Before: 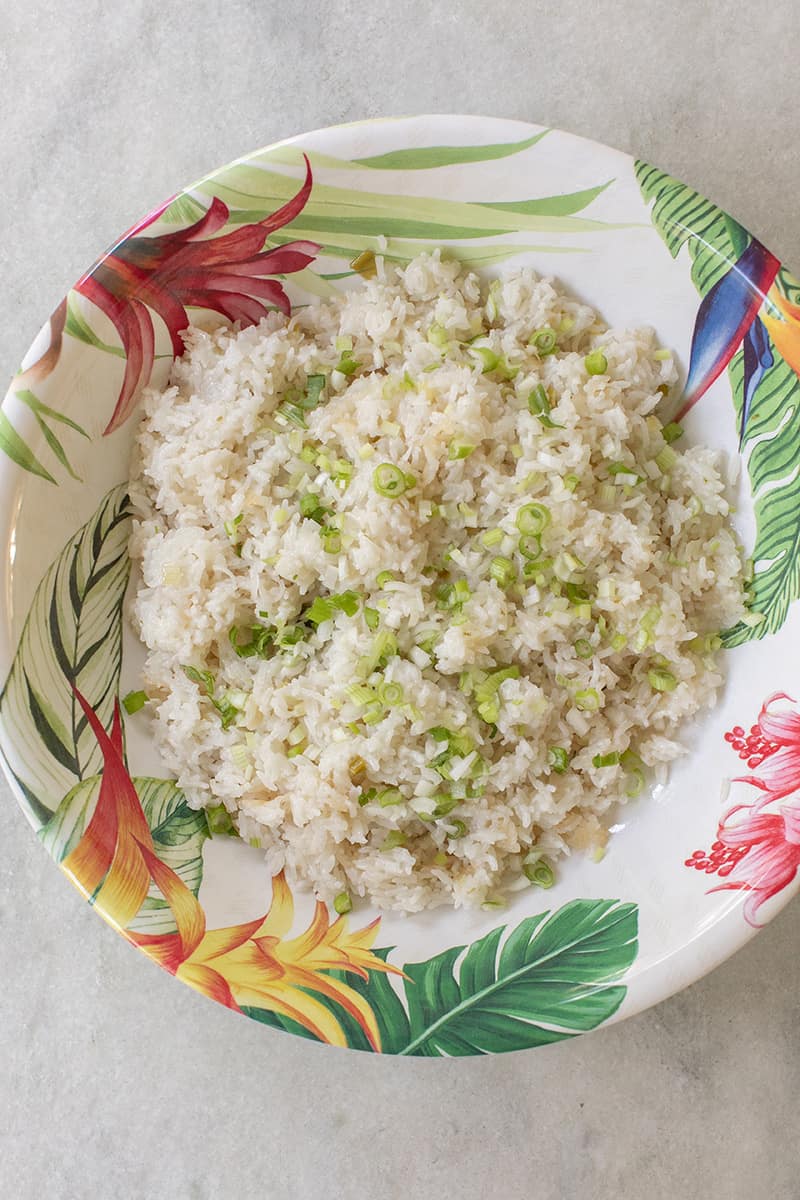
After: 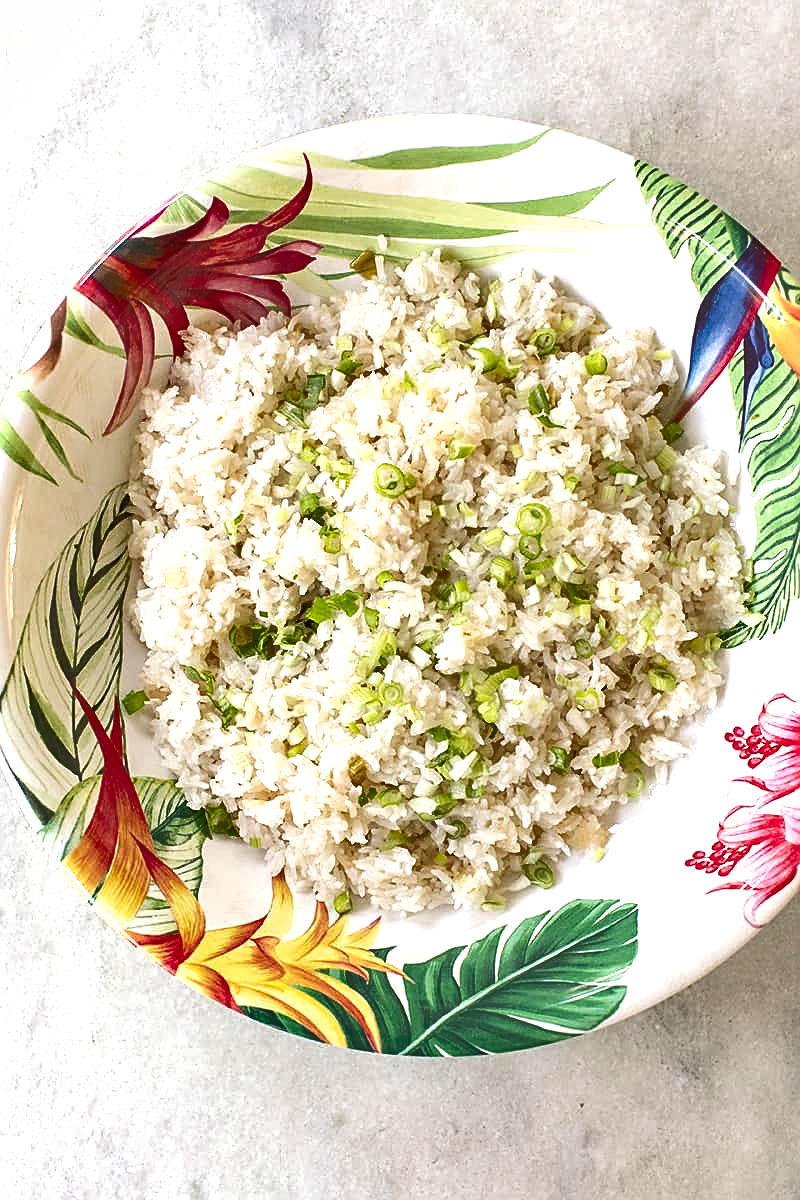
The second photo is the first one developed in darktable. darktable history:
exposure: black level correction 0, exposure 0.703 EV, compensate exposure bias true, compensate highlight preservation false
shadows and highlights: shadows 13.11, white point adjustment 1.18, soften with gaussian
sharpen: on, module defaults
